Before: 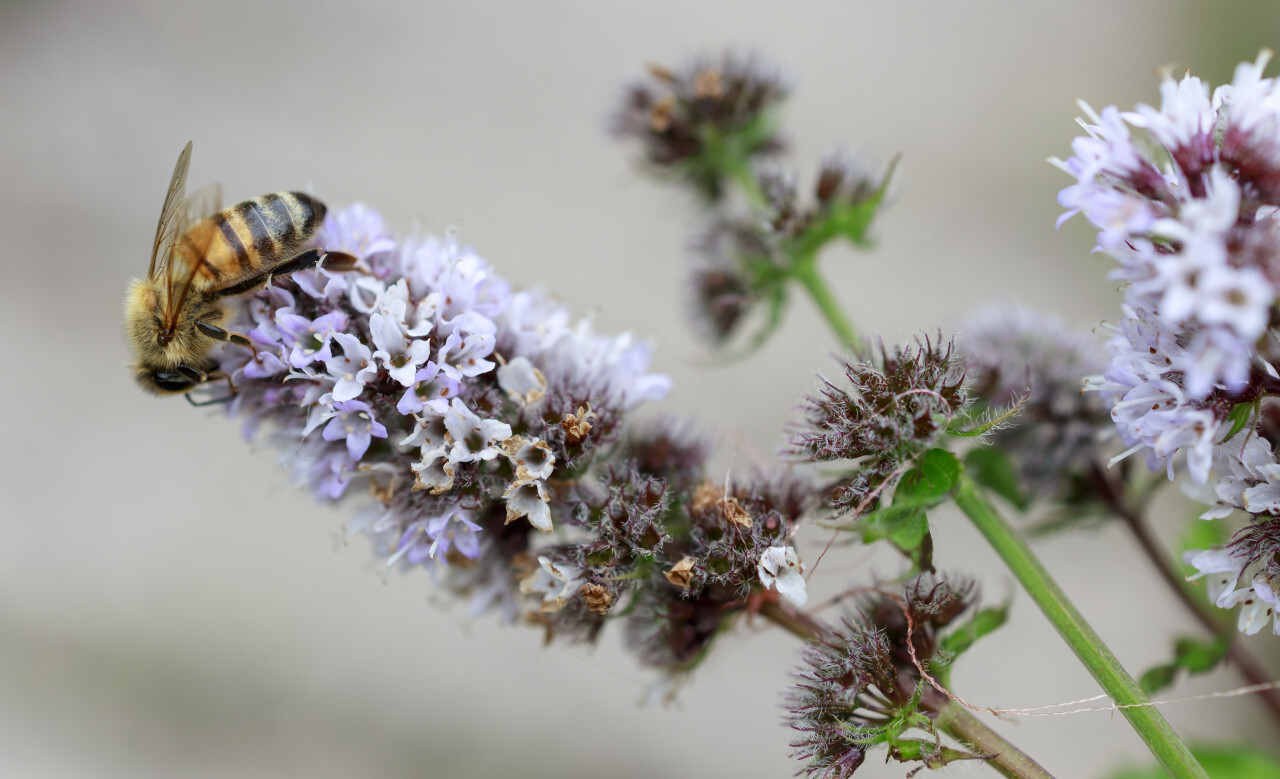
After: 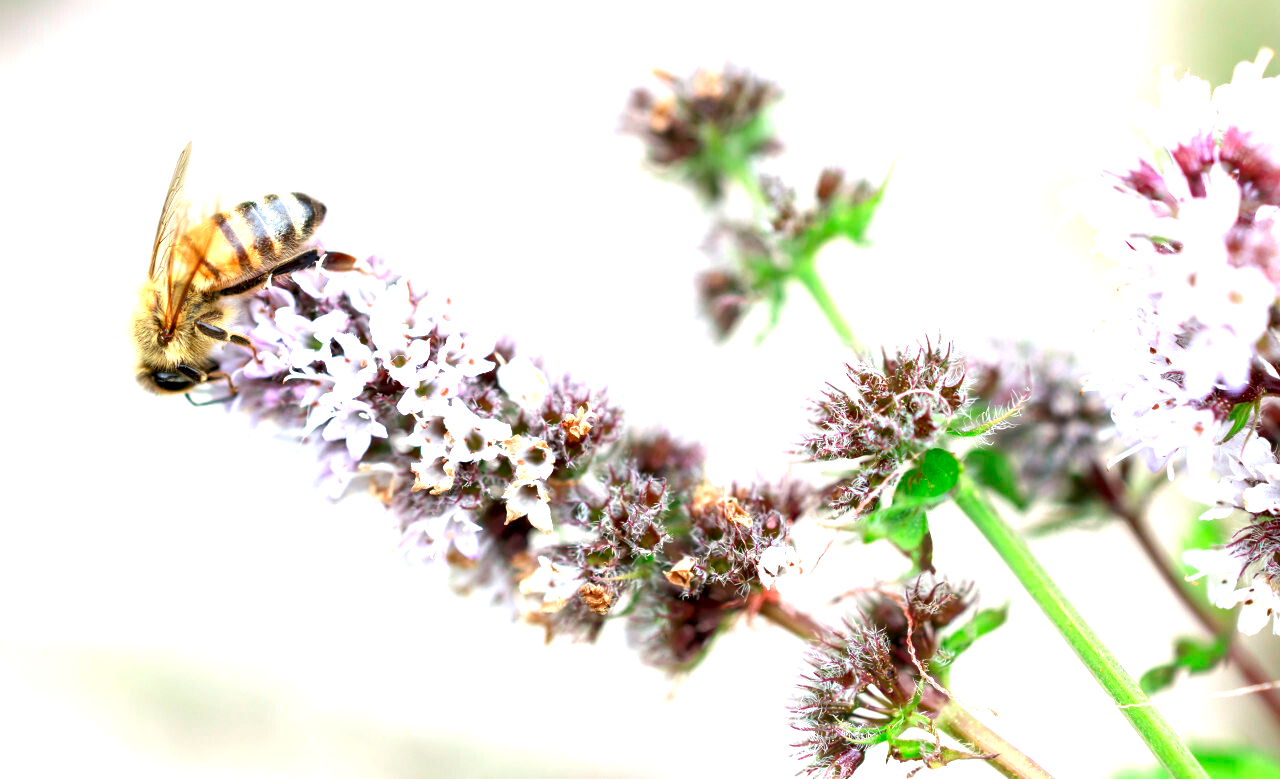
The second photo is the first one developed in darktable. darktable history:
exposure: black level correction 0.001, exposure 1.714 EV, compensate highlight preservation false
